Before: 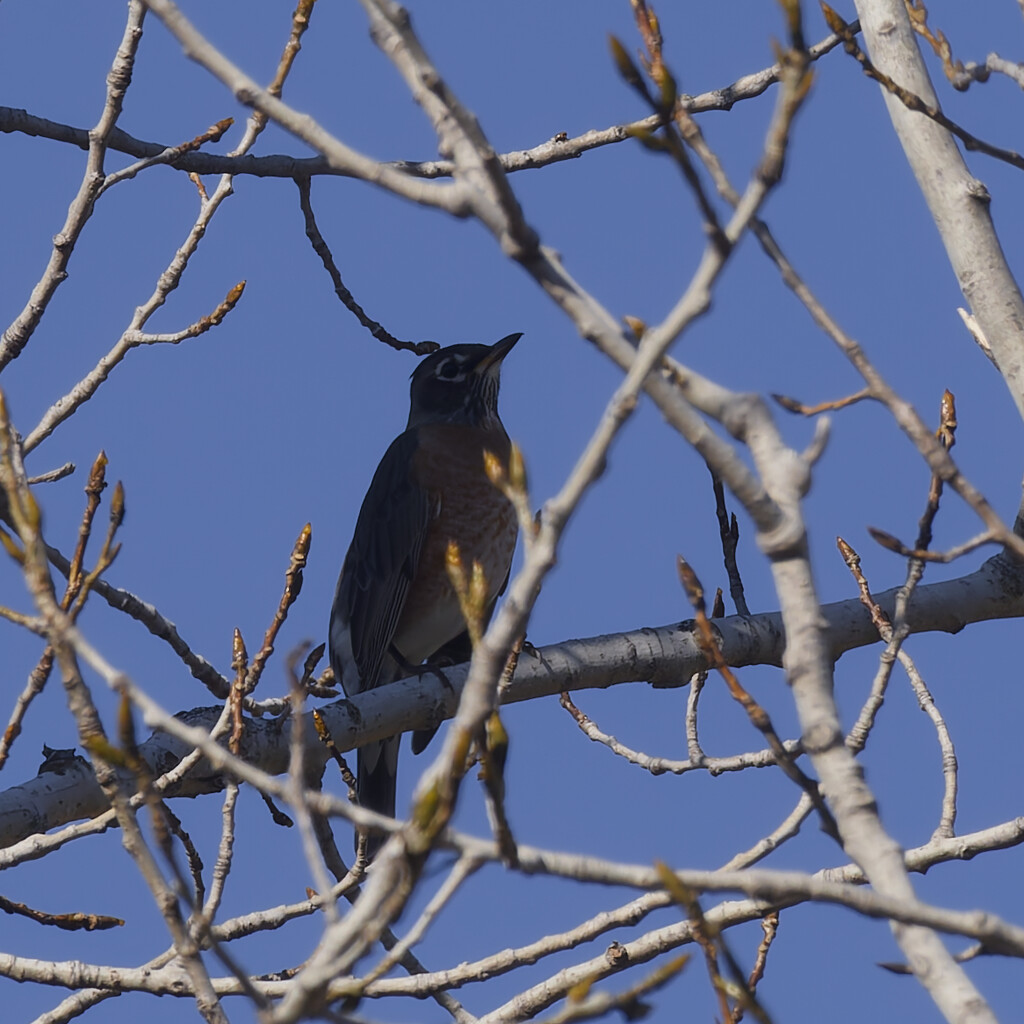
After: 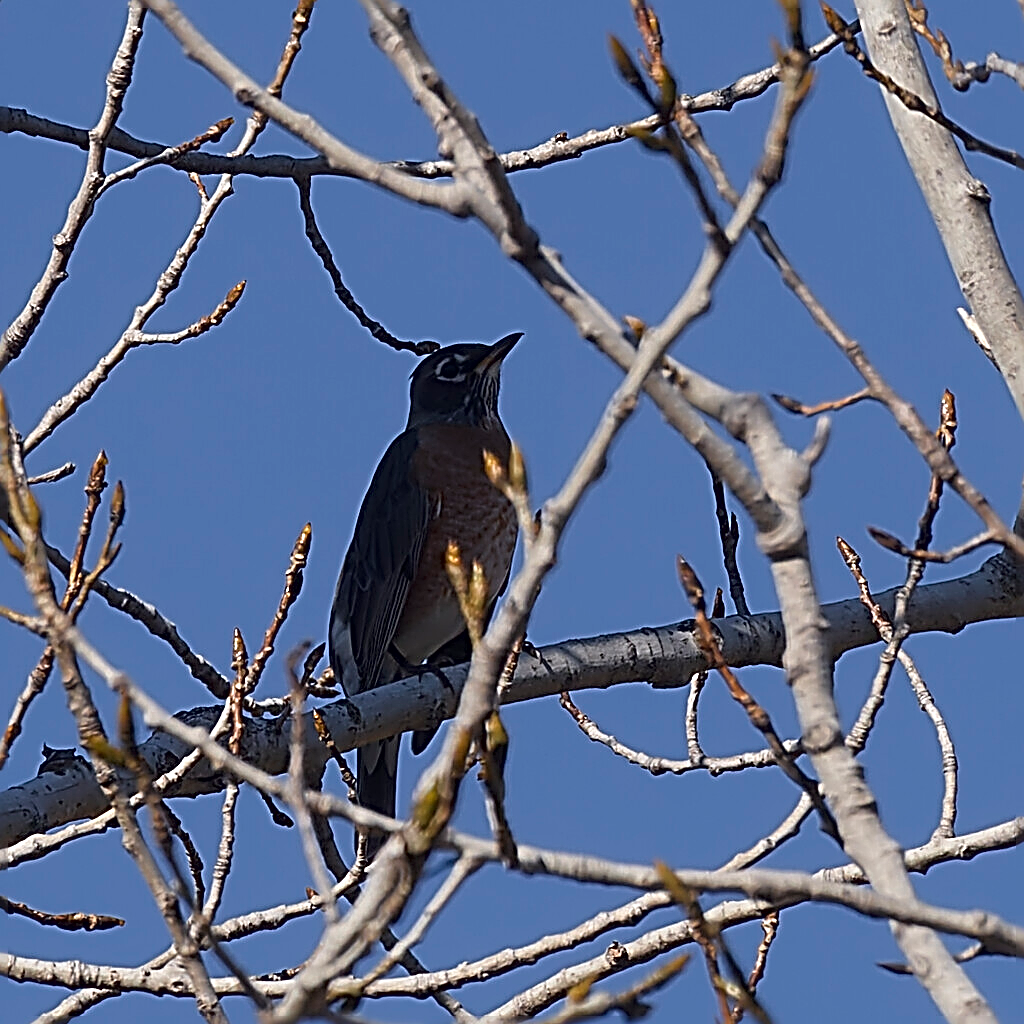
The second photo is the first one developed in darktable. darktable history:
sharpen: radius 3.171, amount 1.718
contrast brightness saturation: saturation -0.046
